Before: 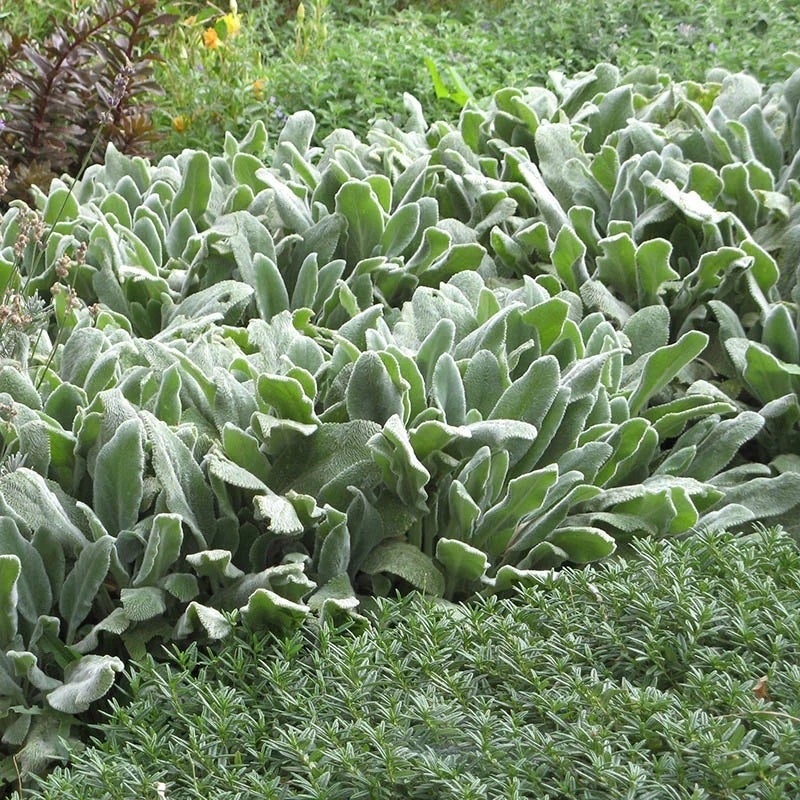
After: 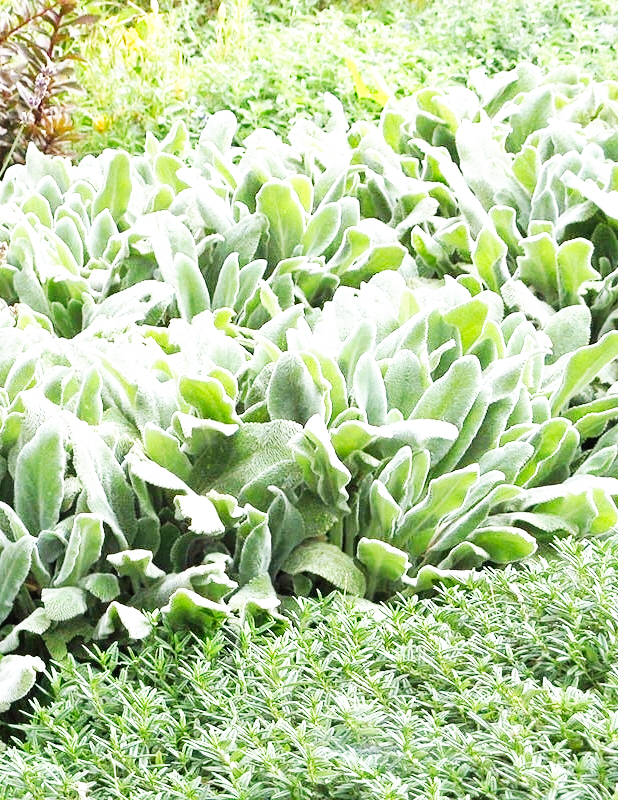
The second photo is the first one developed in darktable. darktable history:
base curve: curves: ch0 [(0, 0) (0.007, 0.004) (0.027, 0.03) (0.046, 0.07) (0.207, 0.54) (0.442, 0.872) (0.673, 0.972) (1, 1)], preserve colors none
exposure: black level correction 0, exposure 0.5 EV, compensate exposure bias true, compensate highlight preservation false
crop: left 9.883%, right 12.82%
